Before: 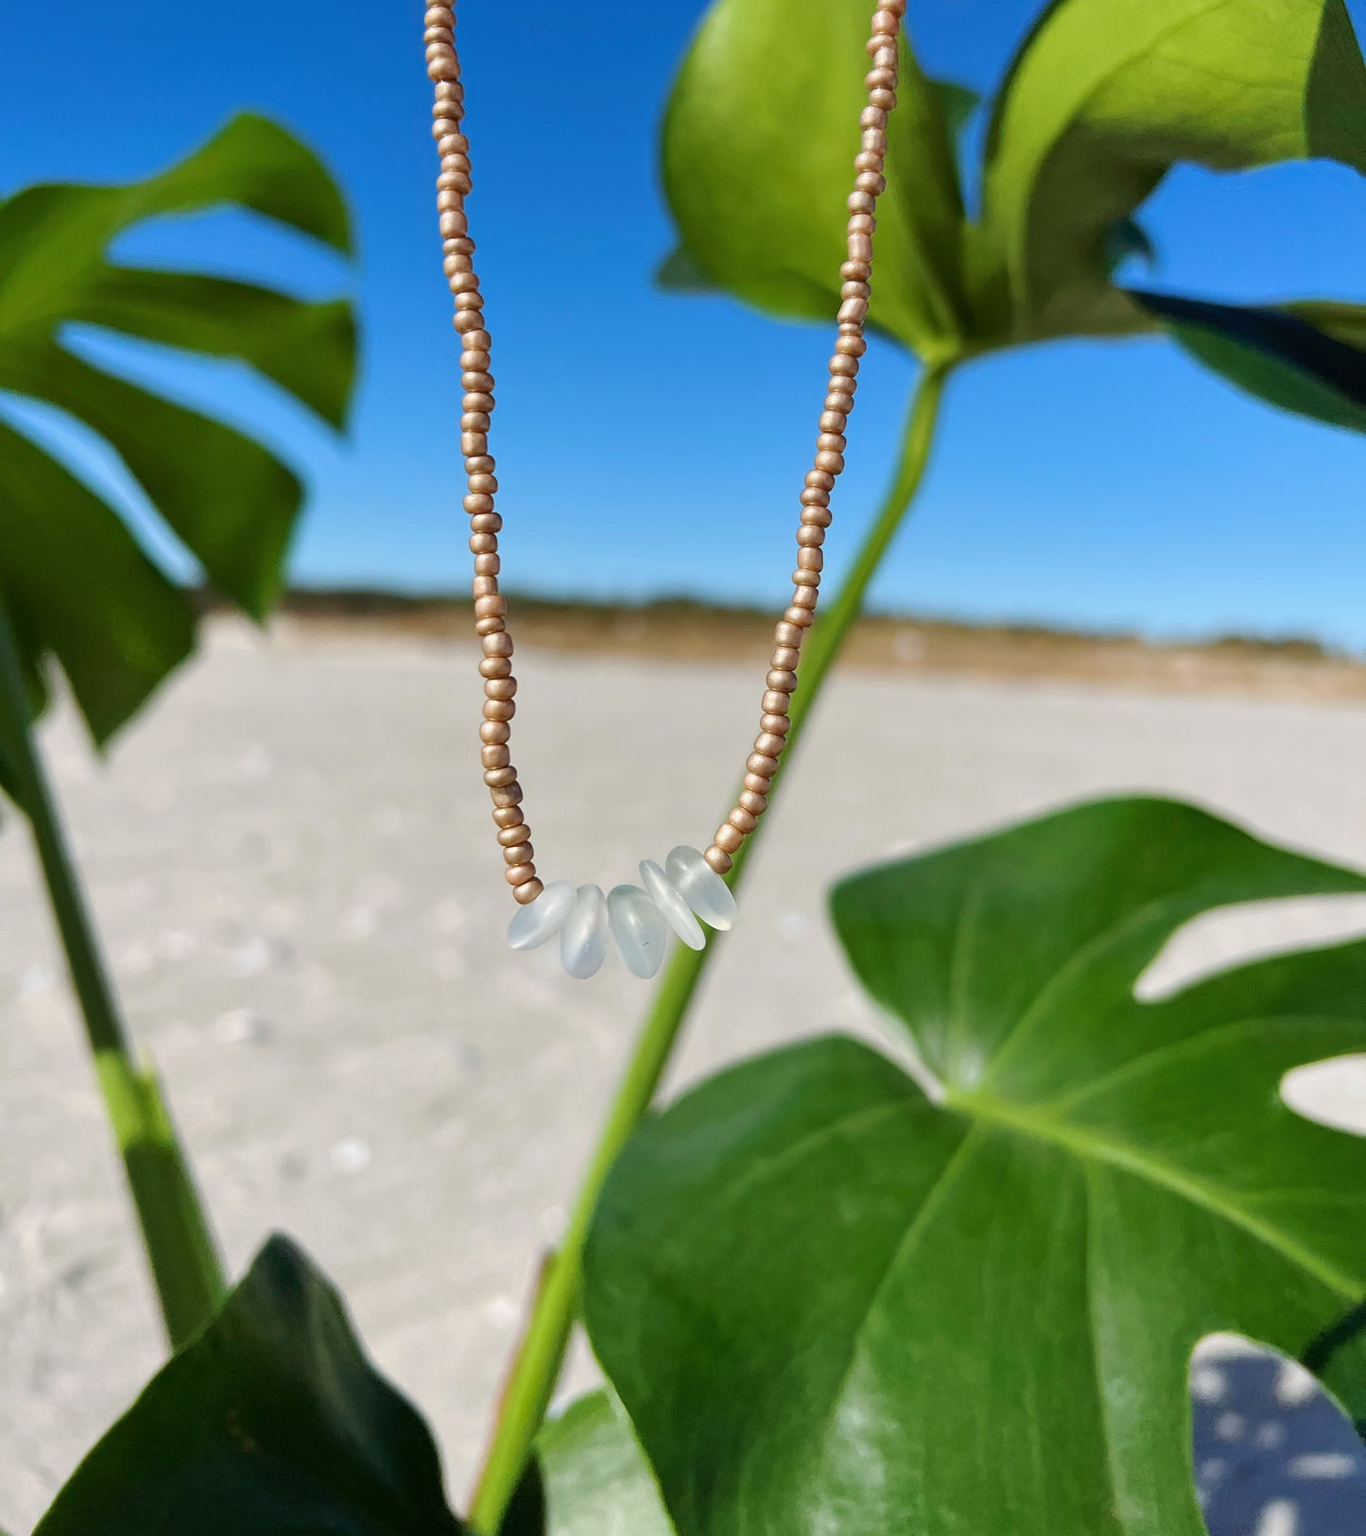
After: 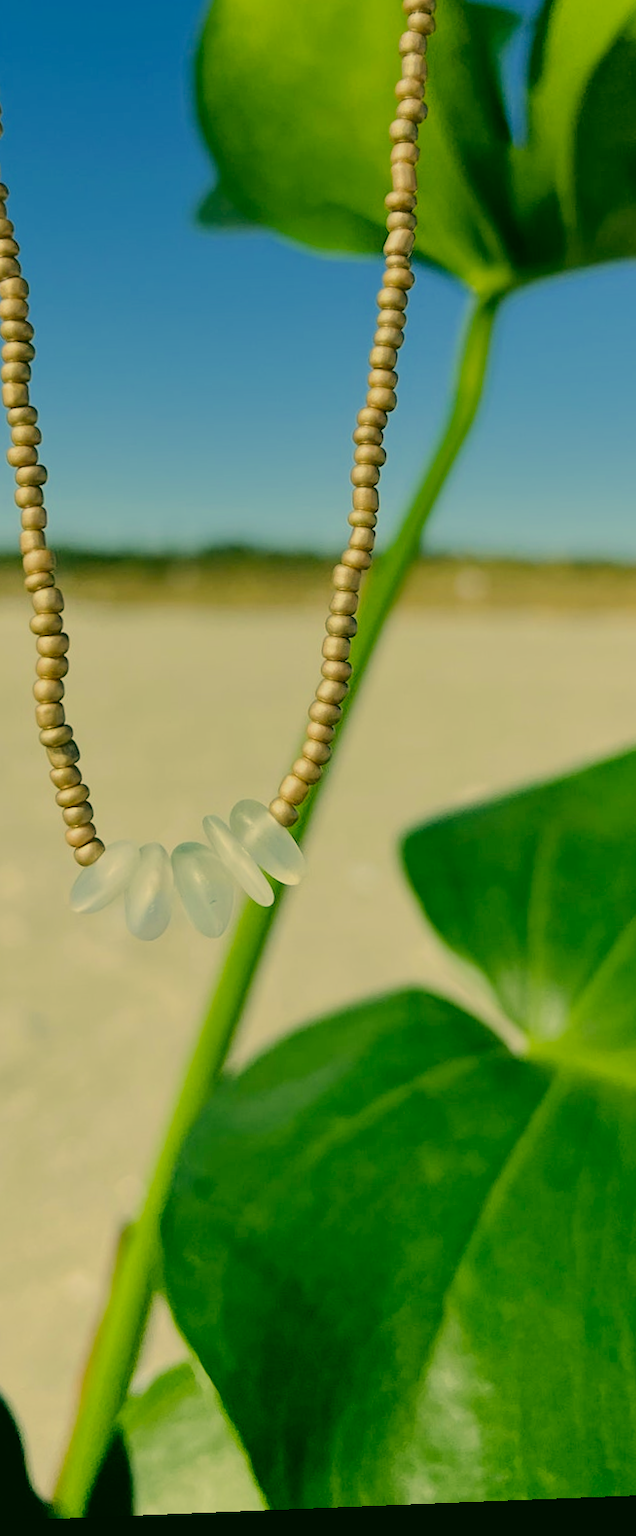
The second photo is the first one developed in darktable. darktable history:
filmic rgb: black relative exposure -7.15 EV, white relative exposure 5.36 EV, hardness 3.02, color science v6 (2022)
crop: left 33.452%, top 6.025%, right 23.155%
color correction: highlights a* 5.62, highlights b* 33.57, shadows a* -25.86, shadows b* 4.02
rotate and perspective: rotation -2.29°, automatic cropping off
